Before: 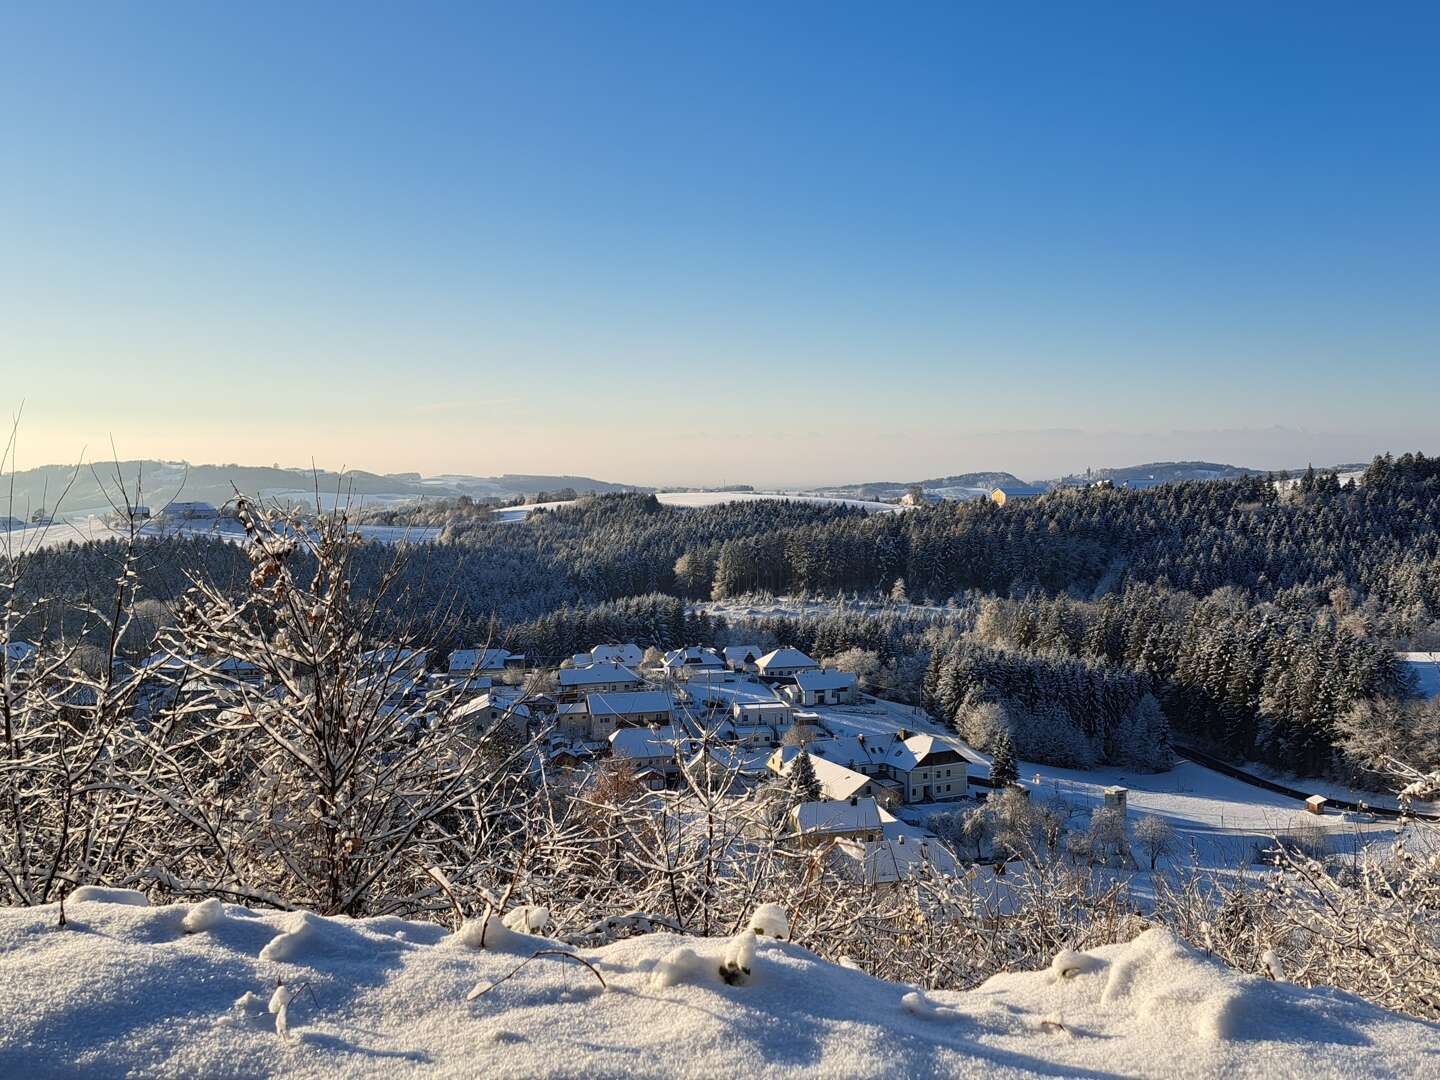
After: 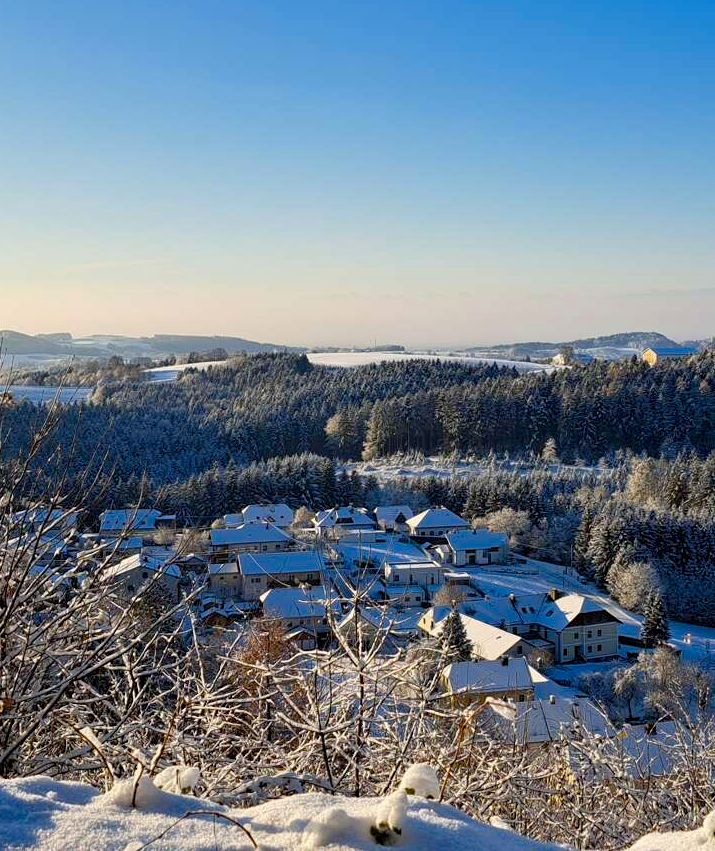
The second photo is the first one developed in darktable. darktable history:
crop and rotate: angle 0.018°, left 24.262%, top 13.036%, right 26.041%, bottom 8.052%
color balance rgb: global offset › luminance -0.274%, global offset › hue 262.84°, perceptual saturation grading › global saturation 35.027%, perceptual saturation grading › highlights -29.837%, perceptual saturation grading › shadows 35.318%
